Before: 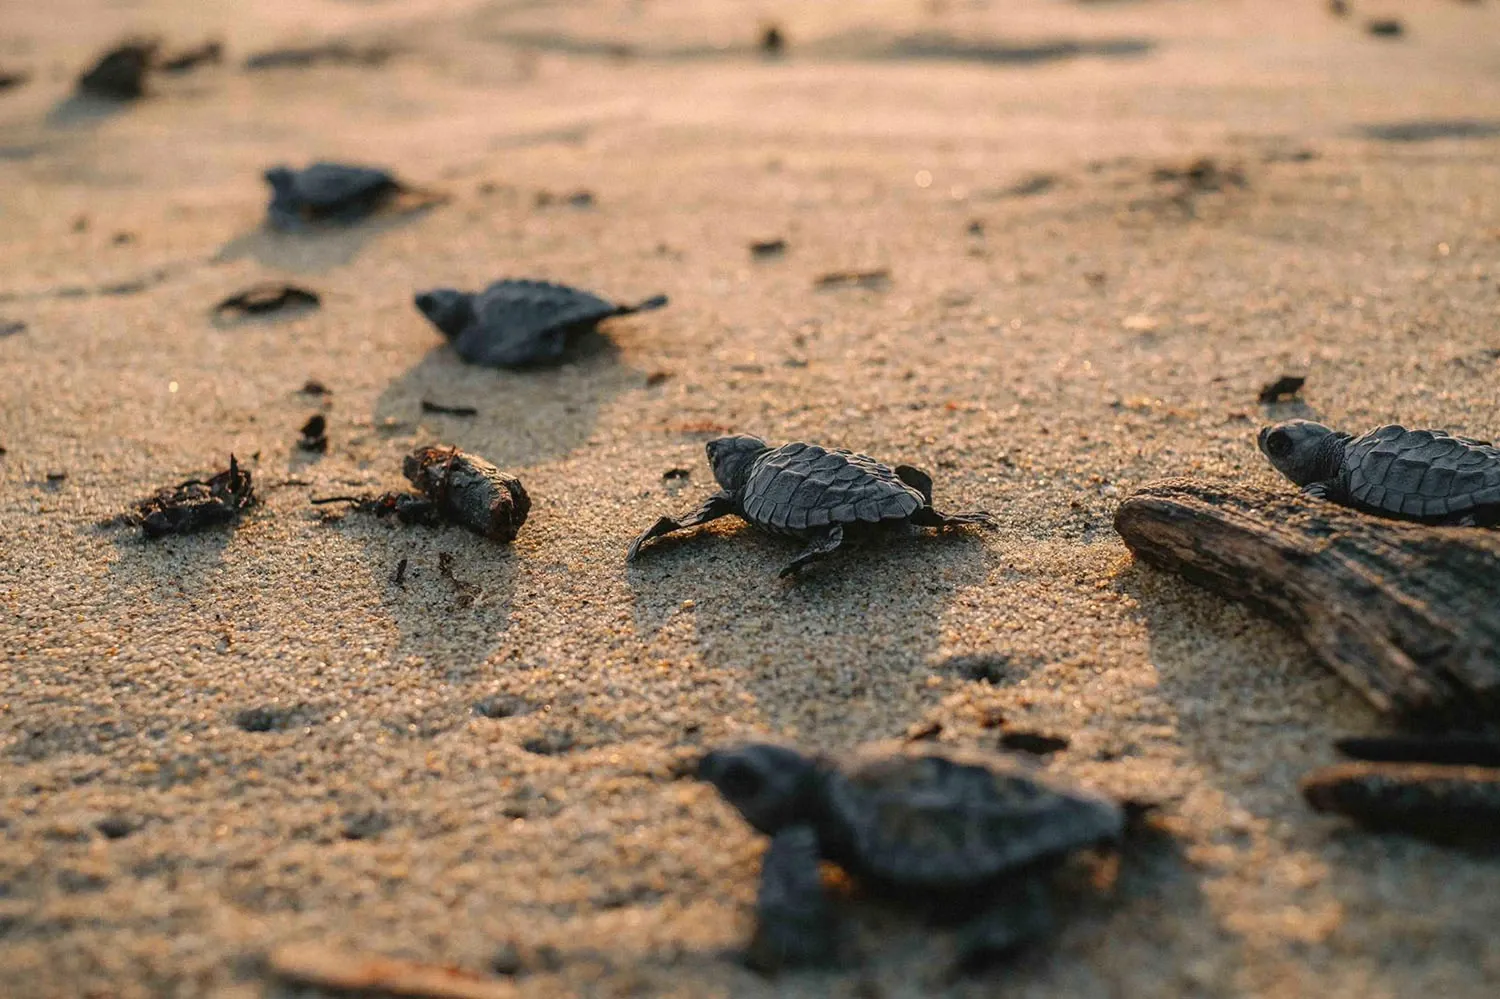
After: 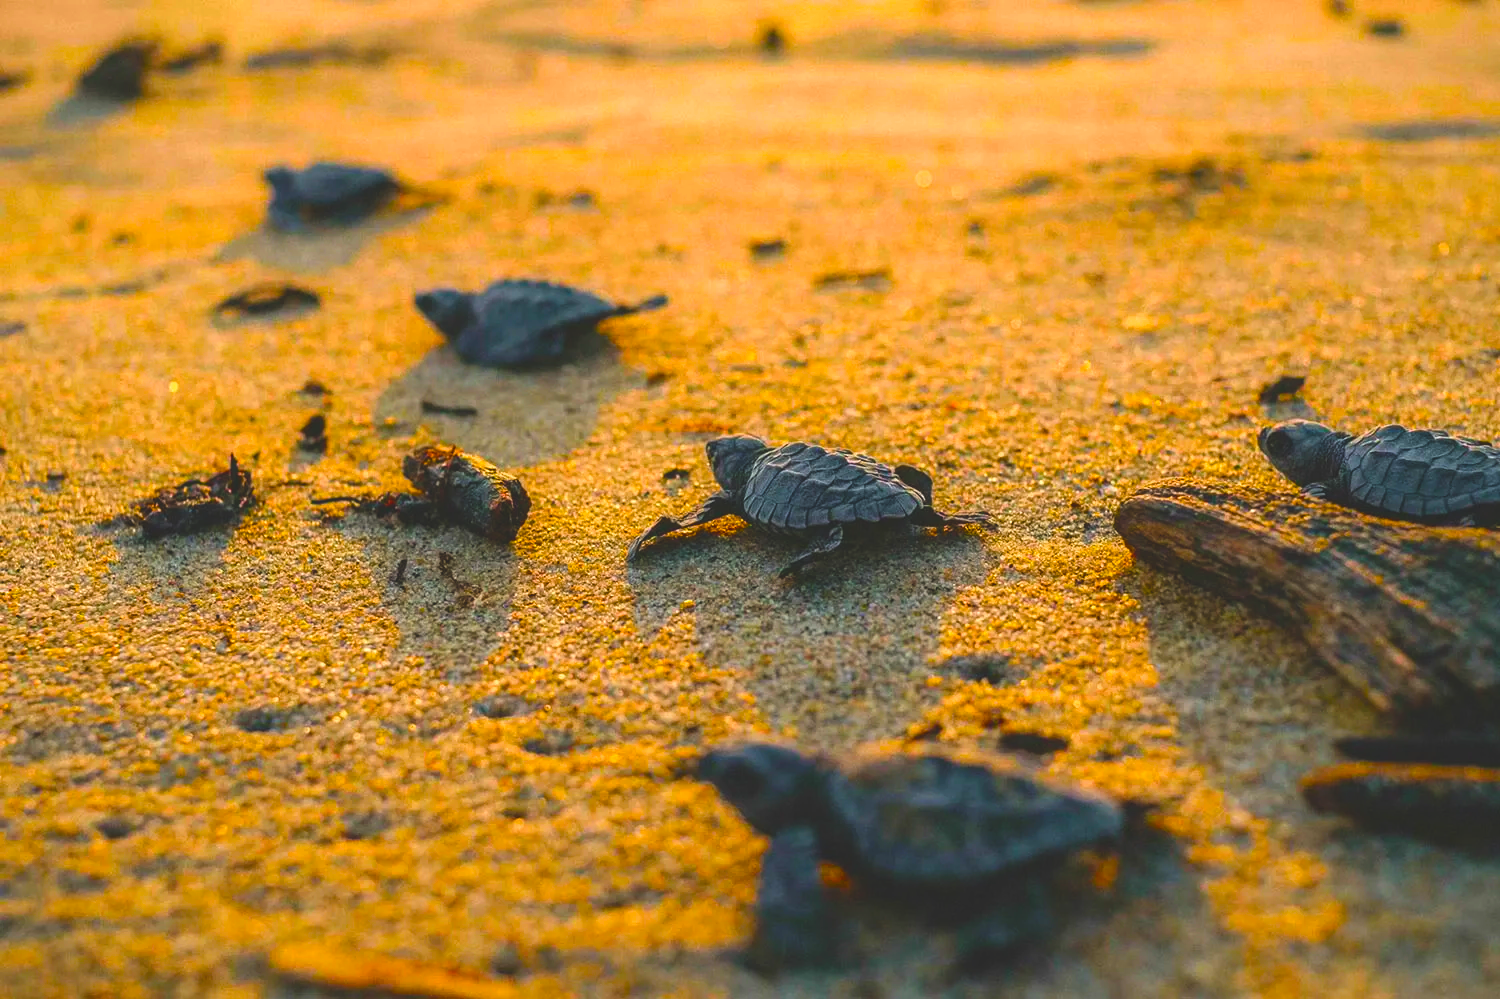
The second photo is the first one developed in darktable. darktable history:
color balance rgb: highlights gain › luminance 14.947%, global offset › luminance 1.999%, linear chroma grading › global chroma 19.815%, perceptual saturation grading › global saturation 99.107%, global vibrance 14.213%
